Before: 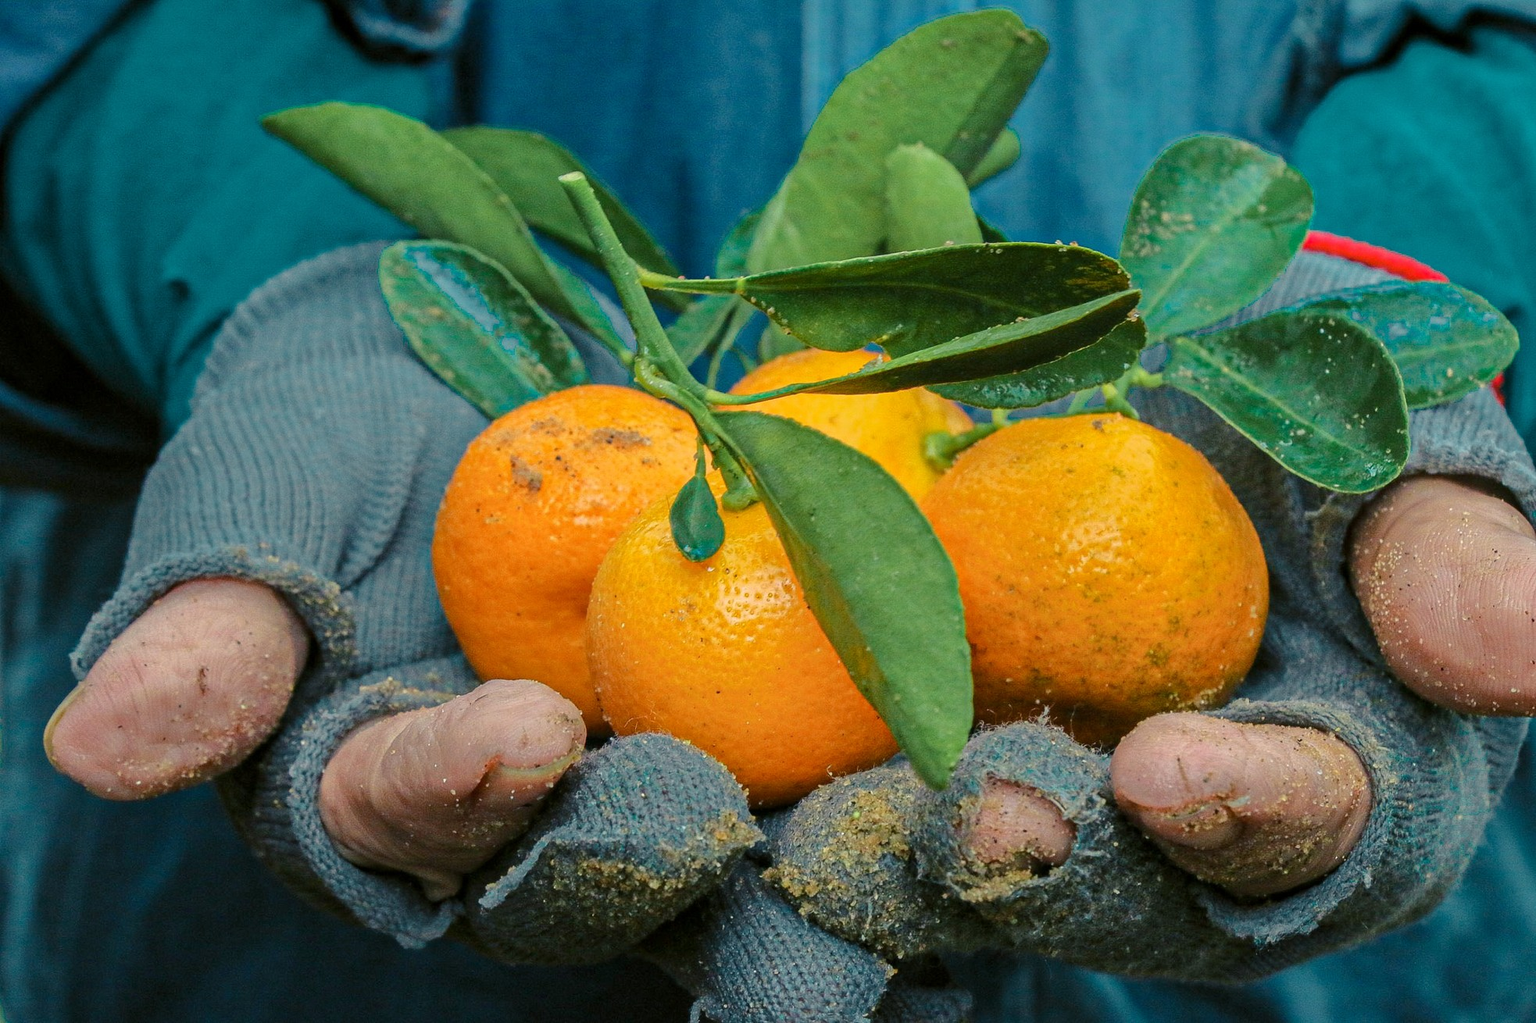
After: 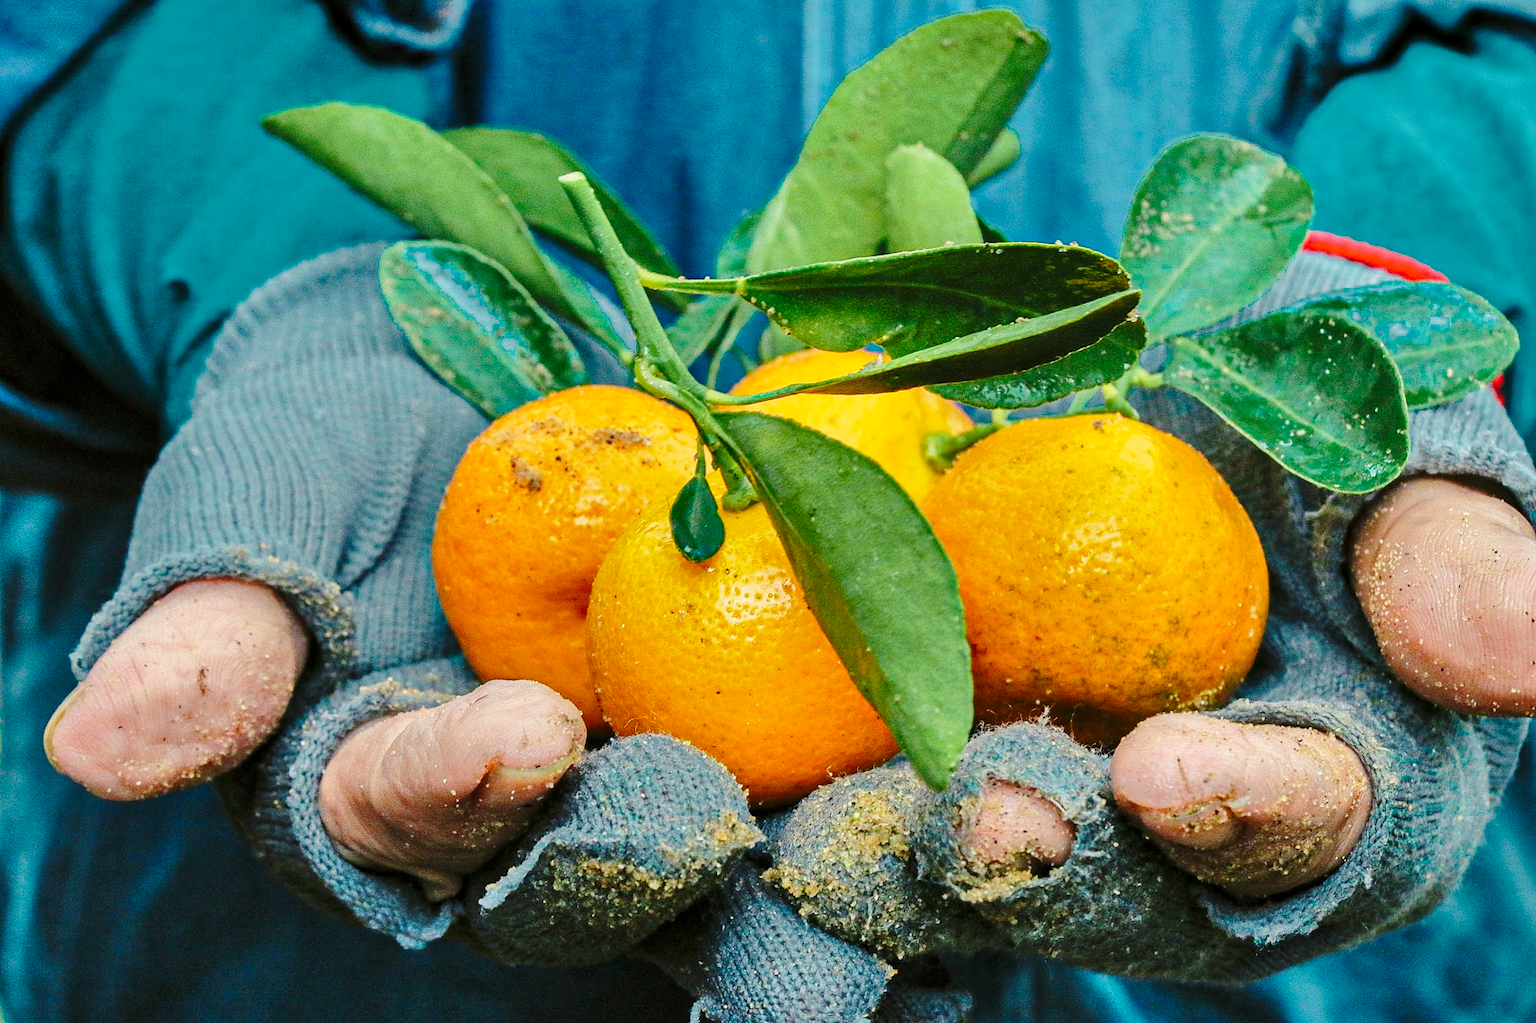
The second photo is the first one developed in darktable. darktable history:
shadows and highlights: white point adjustment 0.1, highlights -70, soften with gaussian
base curve: curves: ch0 [(0, 0) (0.028, 0.03) (0.121, 0.232) (0.46, 0.748) (0.859, 0.968) (1, 1)], preserve colors none
